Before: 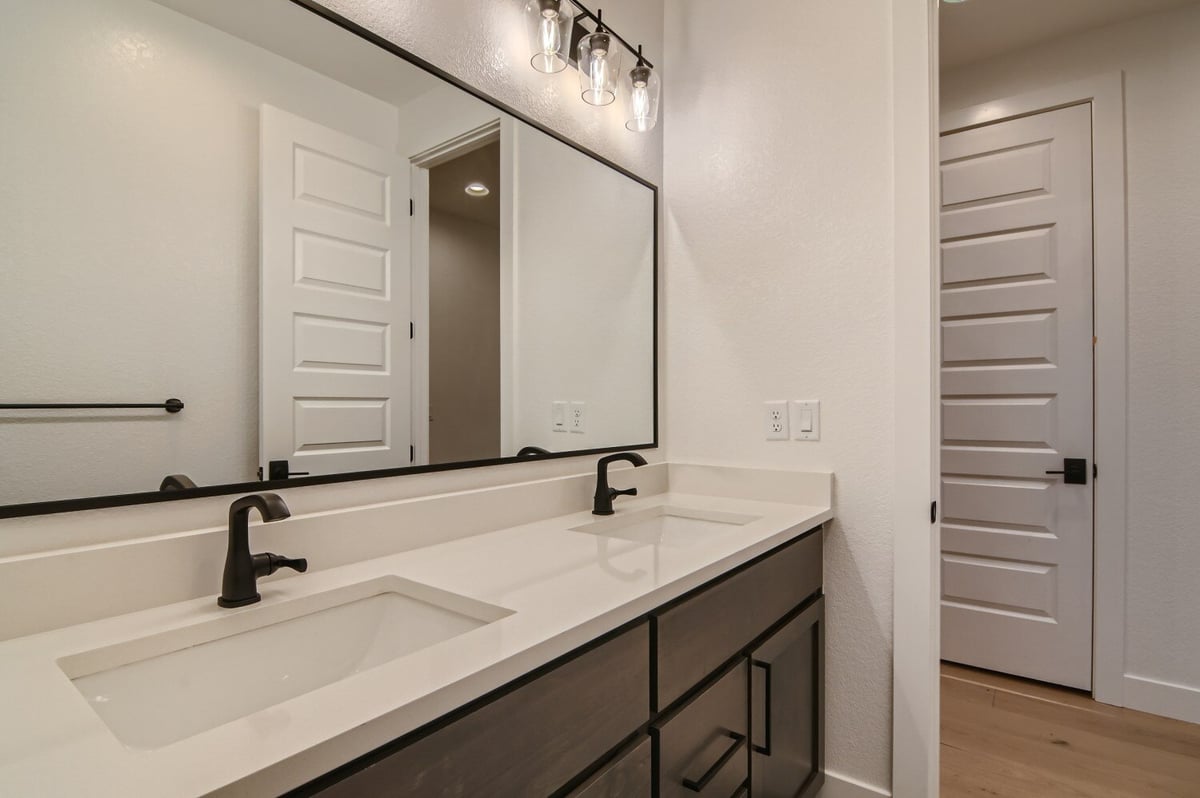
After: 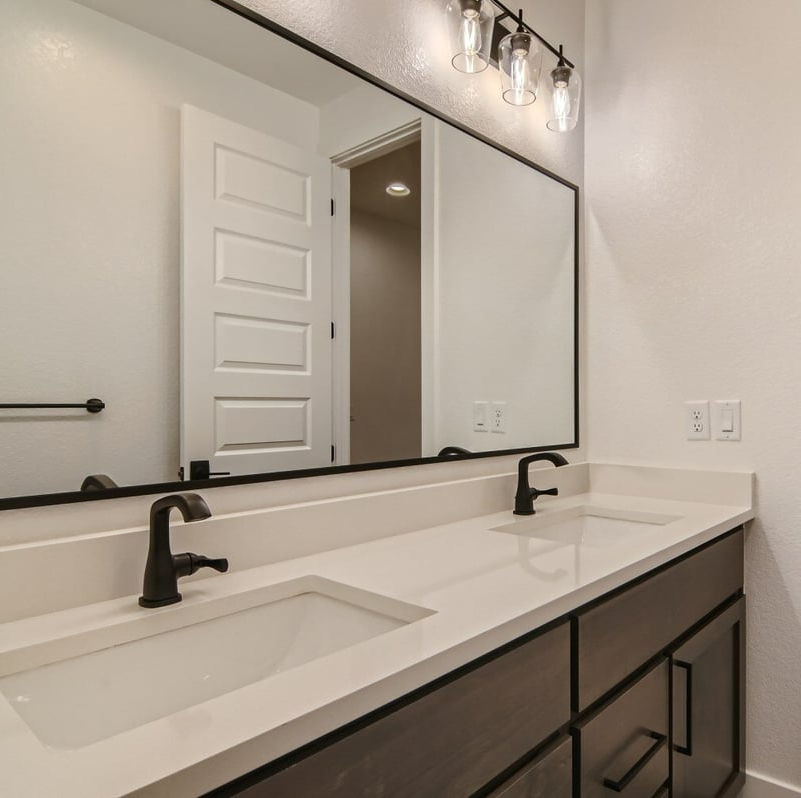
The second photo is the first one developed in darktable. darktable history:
crop and rotate: left 6.638%, right 26.532%
